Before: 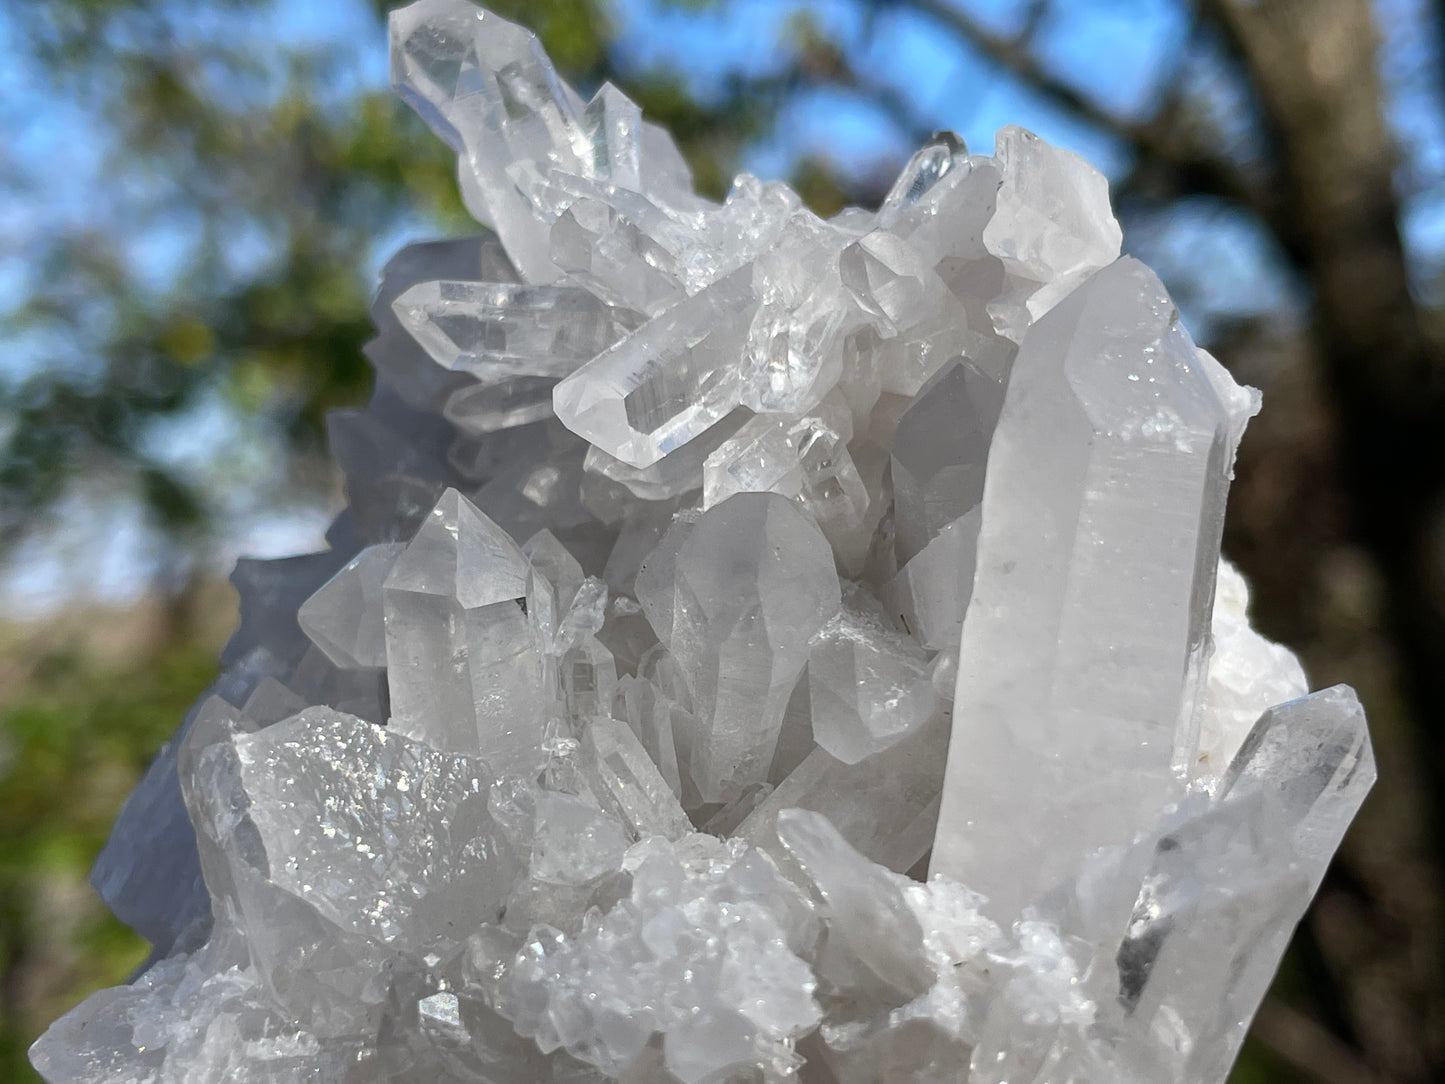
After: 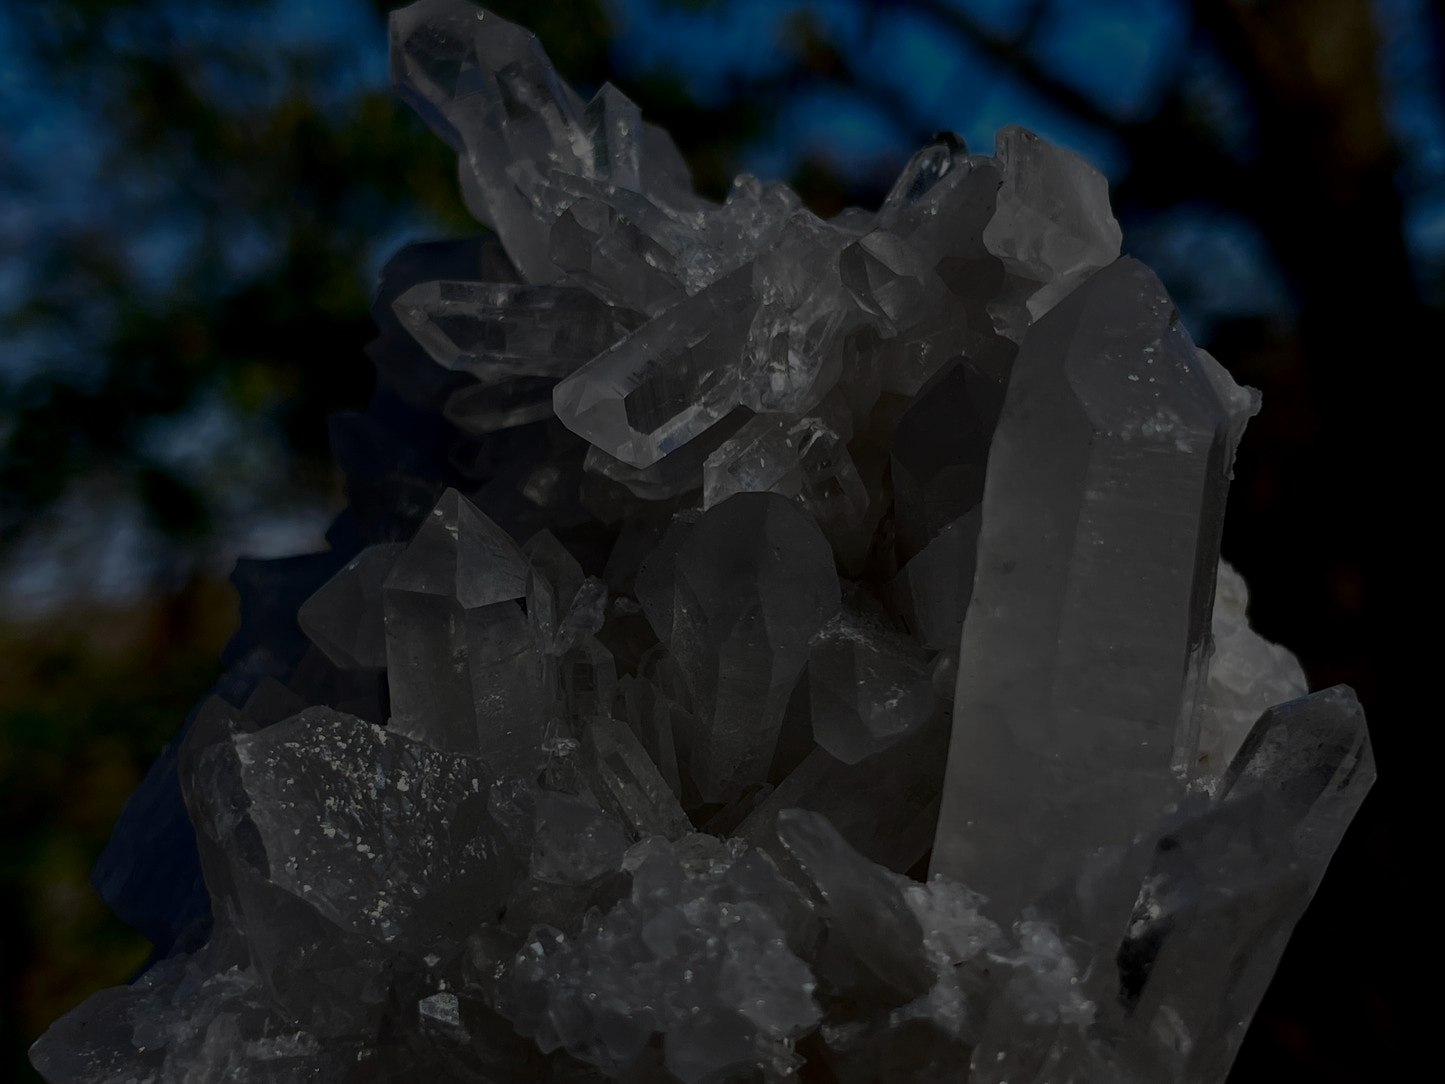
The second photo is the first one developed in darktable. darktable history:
exposure: exposure -2.357 EV, compensate highlight preservation false
contrast brightness saturation: contrast 0.194, brightness -0.229, saturation 0.114
local contrast: on, module defaults
